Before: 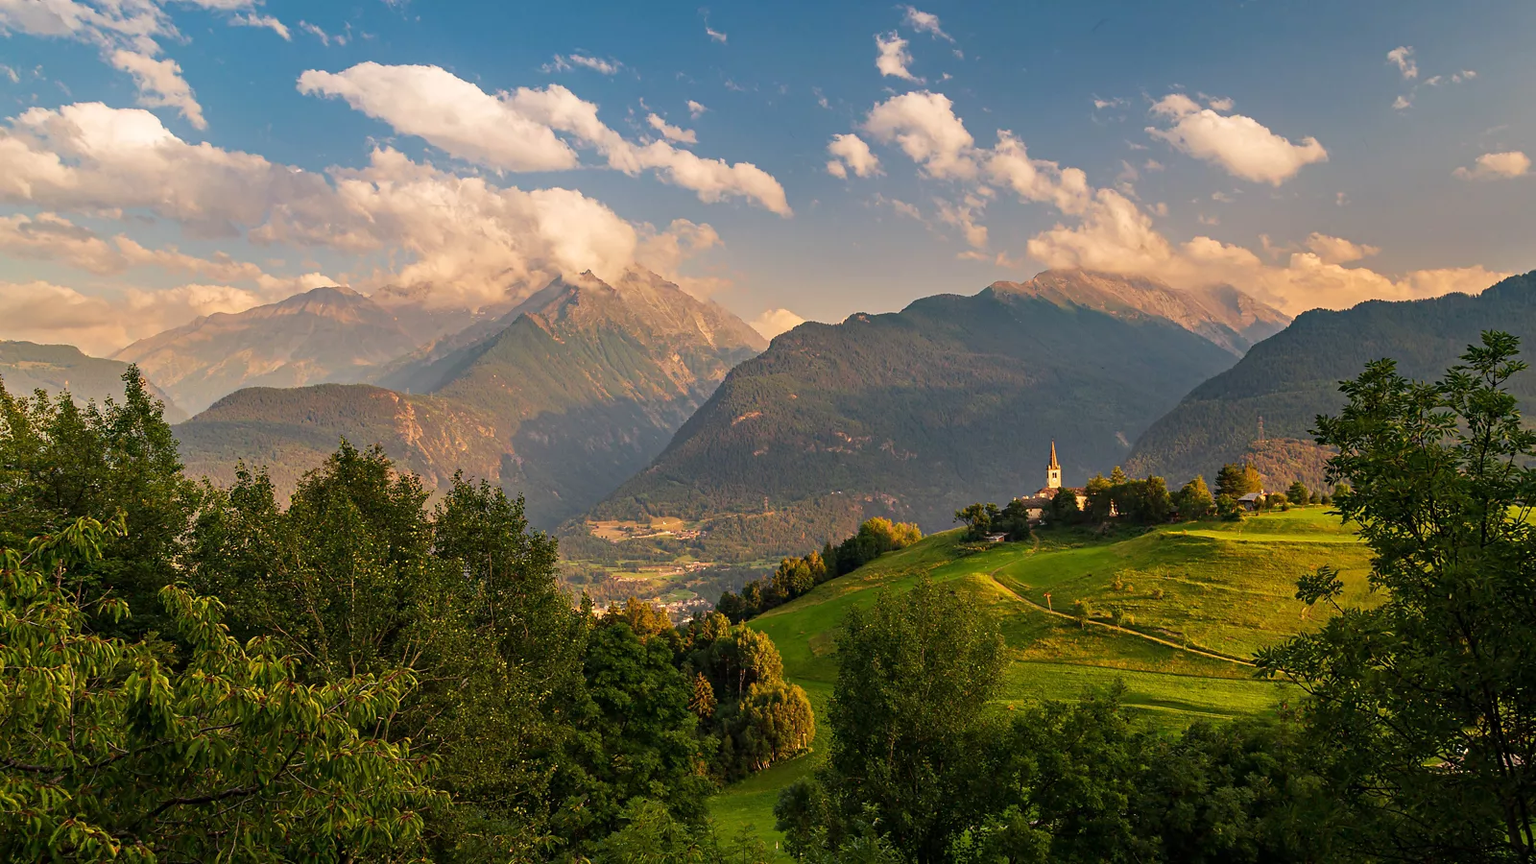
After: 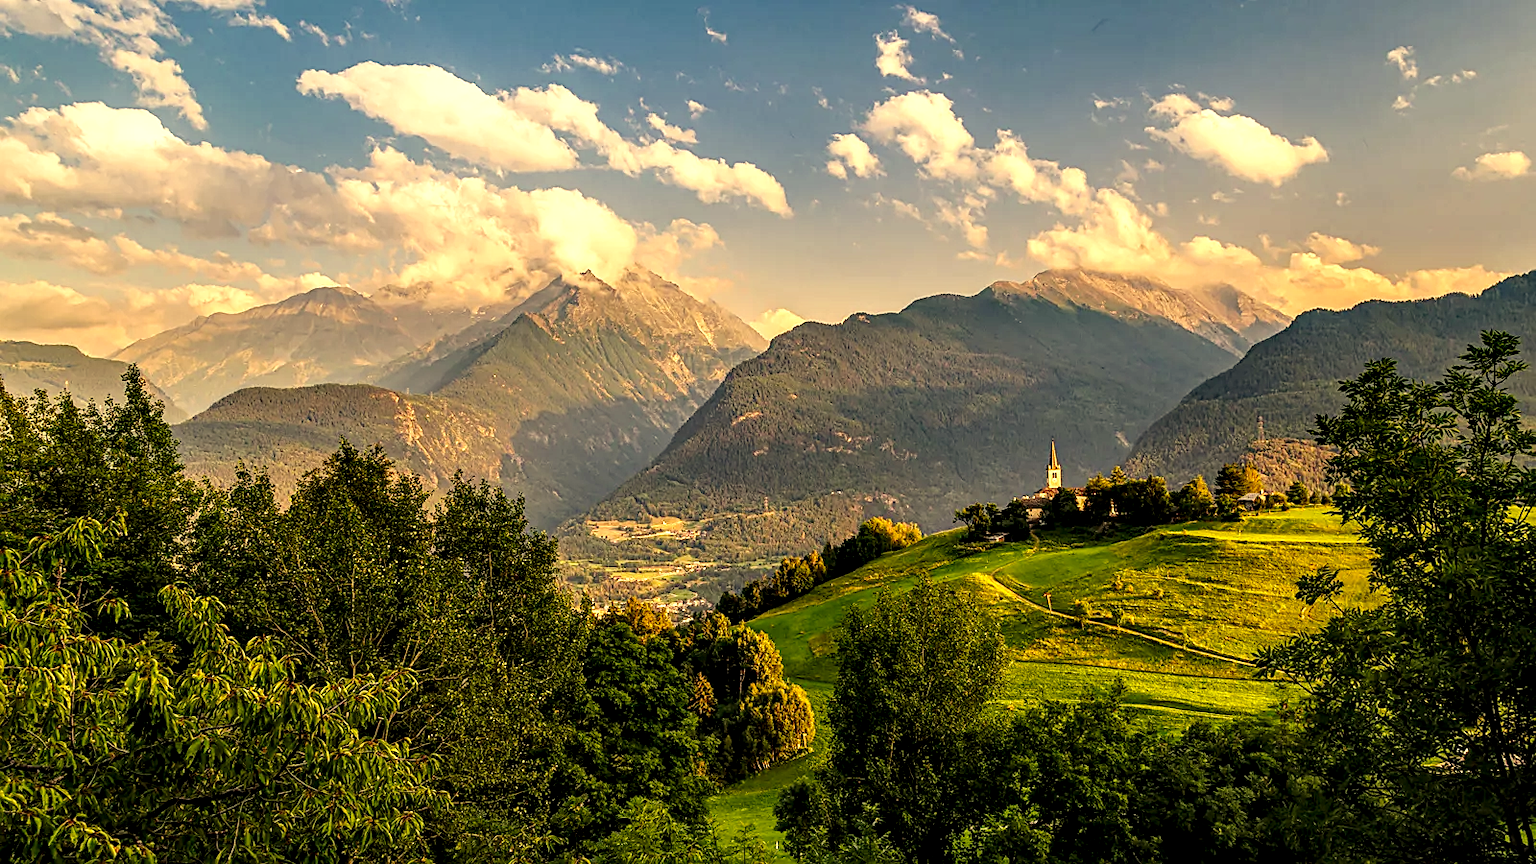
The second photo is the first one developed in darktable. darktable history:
sharpen: on, module defaults
tone curve: curves: ch0 [(0, 0) (0.003, 0.019) (0.011, 0.019) (0.025, 0.026) (0.044, 0.043) (0.069, 0.066) (0.1, 0.095) (0.136, 0.133) (0.177, 0.181) (0.224, 0.233) (0.277, 0.302) (0.335, 0.375) (0.399, 0.452) (0.468, 0.532) (0.543, 0.609) (0.623, 0.695) (0.709, 0.775) (0.801, 0.865) (0.898, 0.932) (1, 1)], preserve colors none
local contrast: highlights 22%, shadows 71%, detail 171%
color correction: highlights a* 2.42, highlights b* 23.48
